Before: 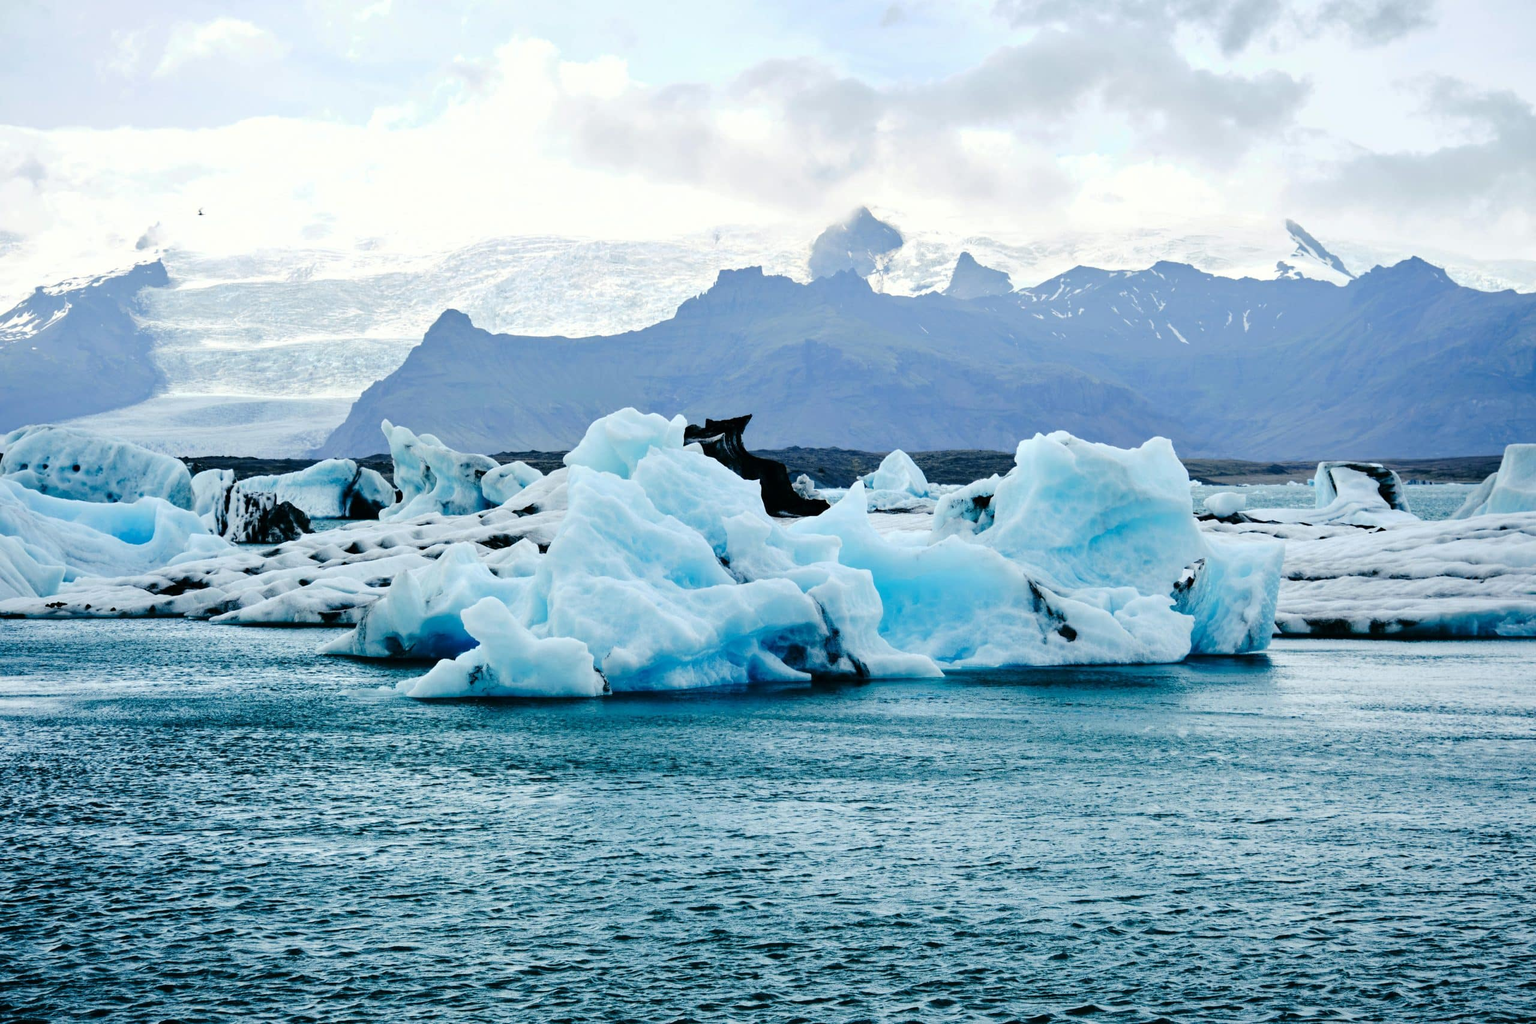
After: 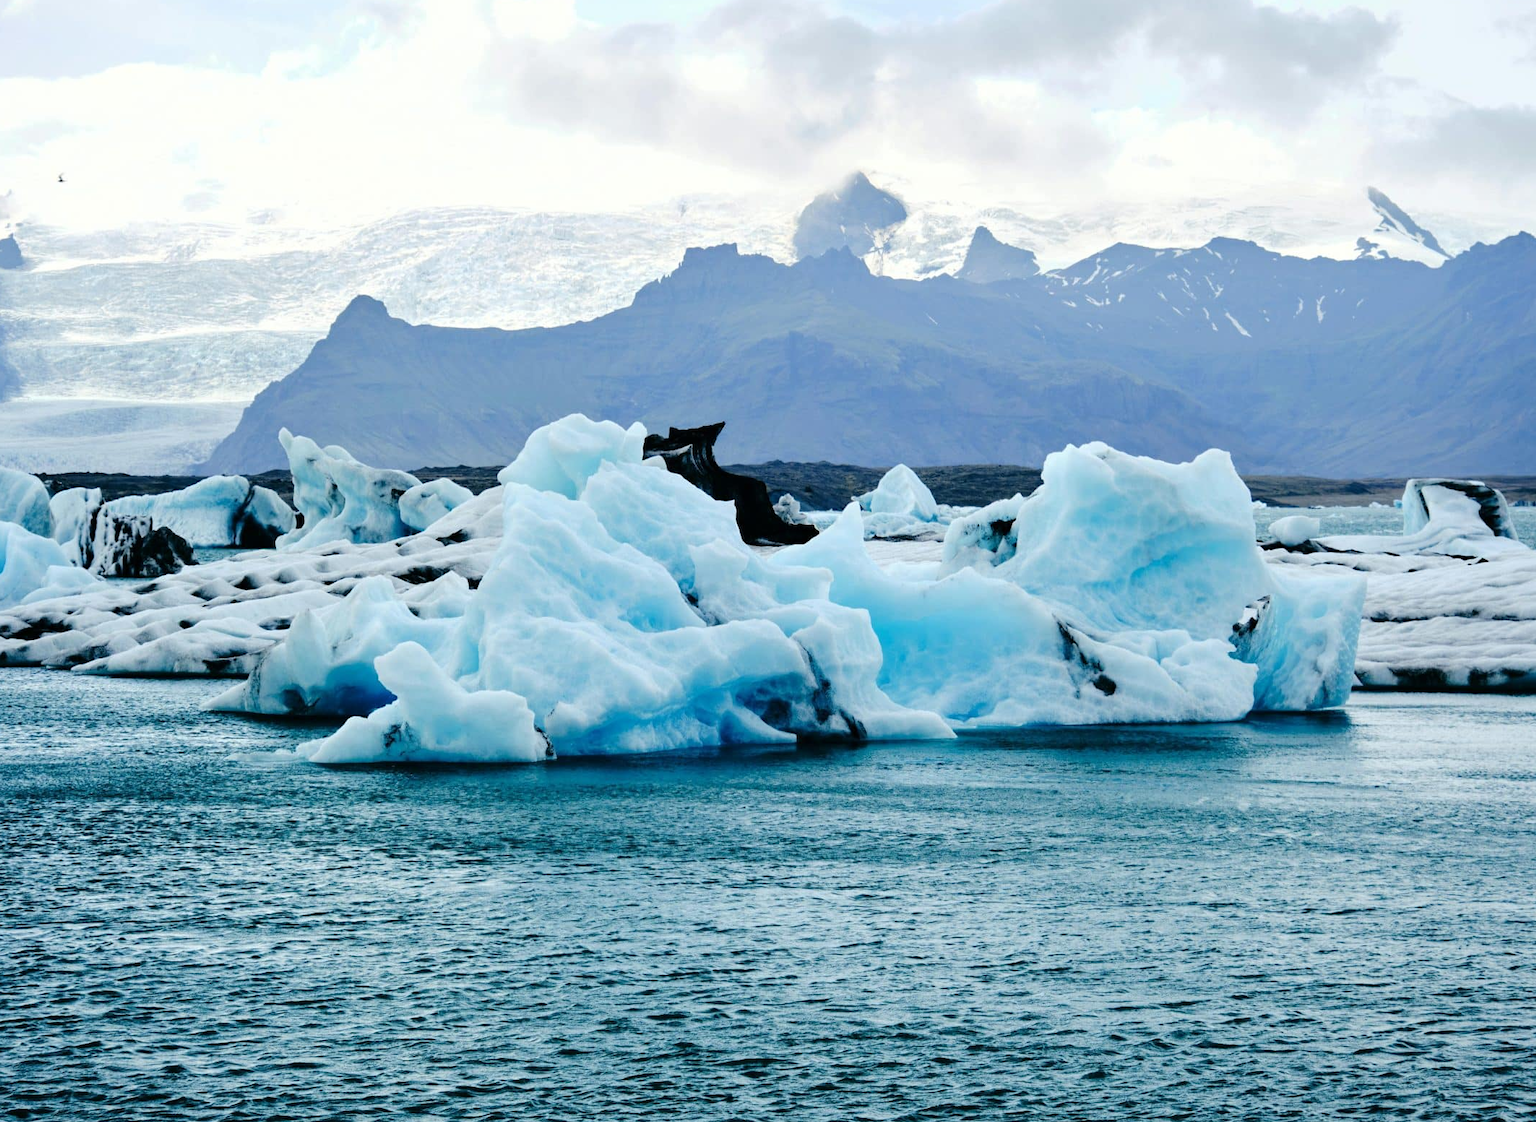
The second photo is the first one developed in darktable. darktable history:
crop: left 9.767%, top 6.298%, right 7.151%, bottom 2.614%
